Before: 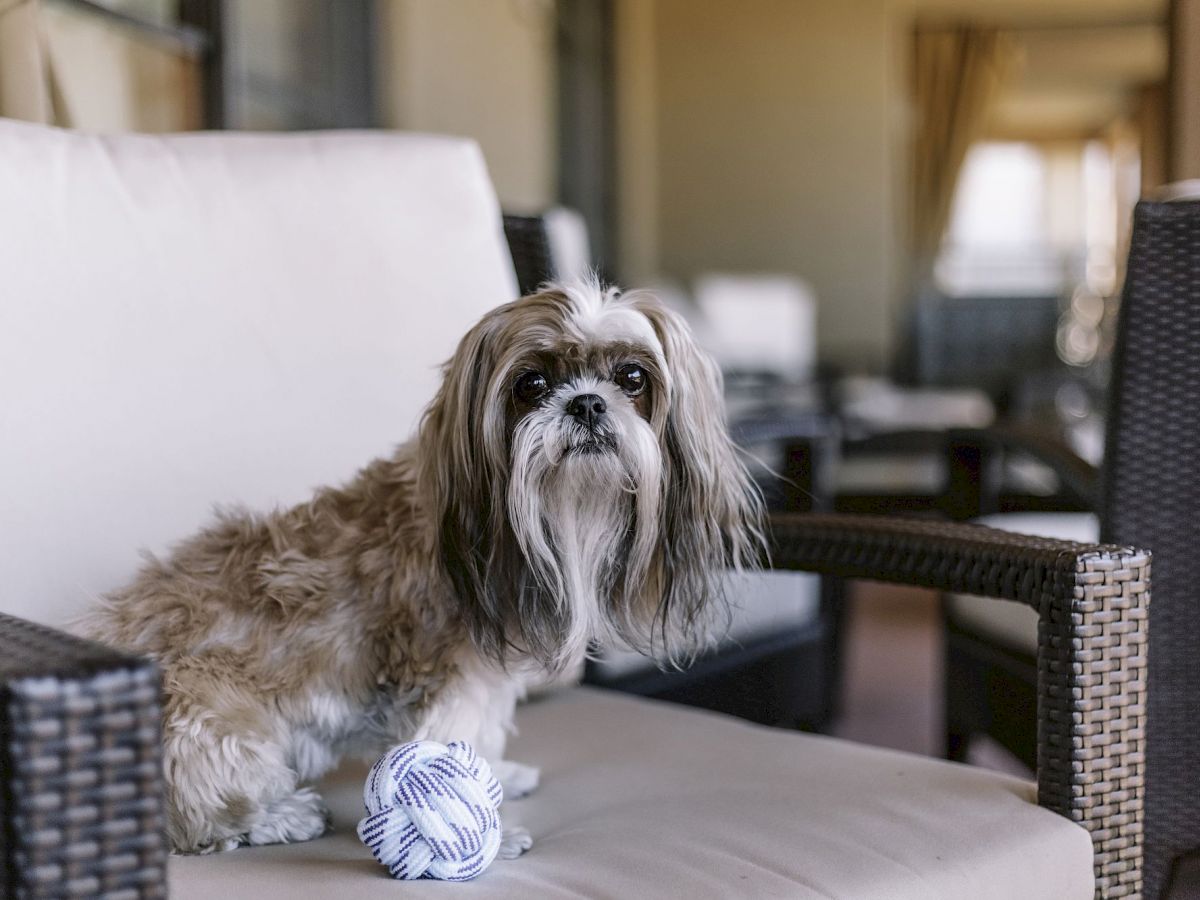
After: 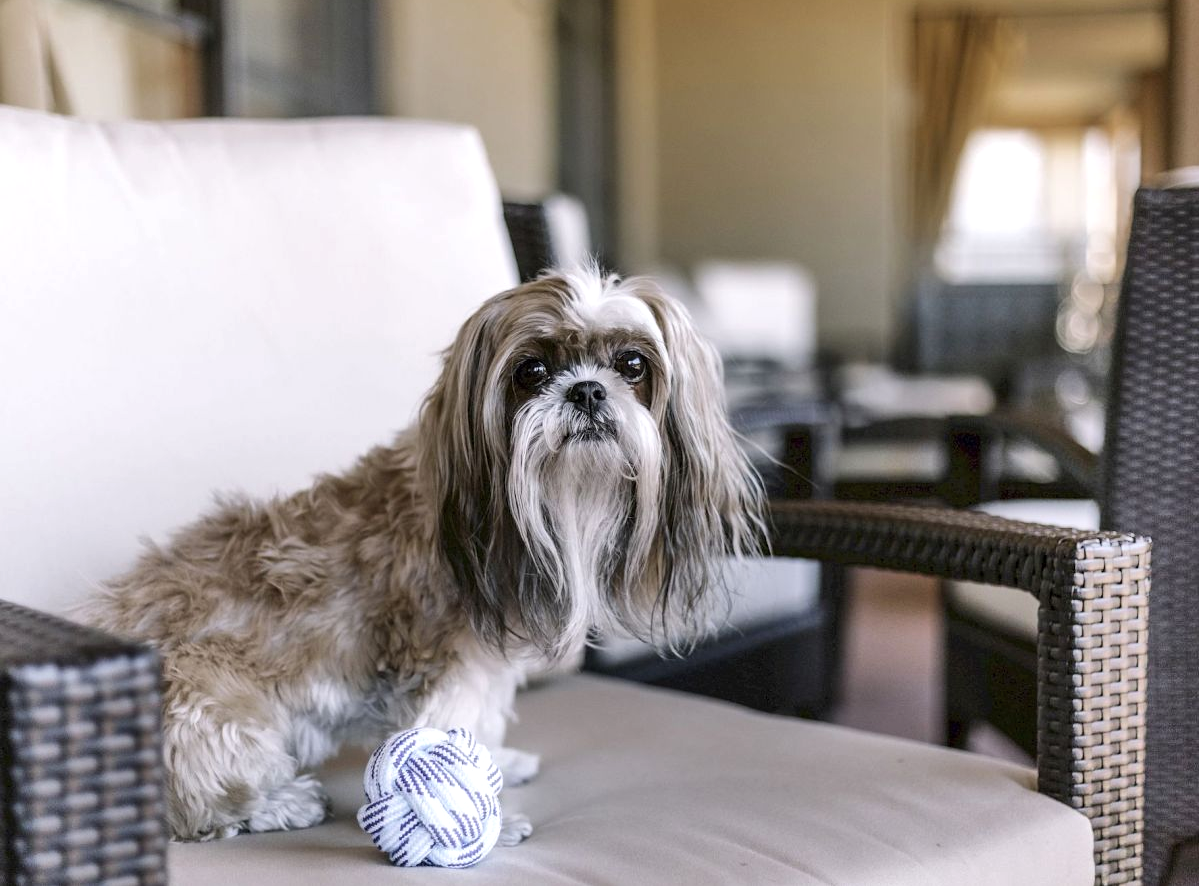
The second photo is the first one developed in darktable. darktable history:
crop: top 1.501%, right 0.045%
shadows and highlights: radius 111.83, shadows 51.22, white point adjustment 9.08, highlights -4.69, highlights color adjustment 39.79%, soften with gaussian
